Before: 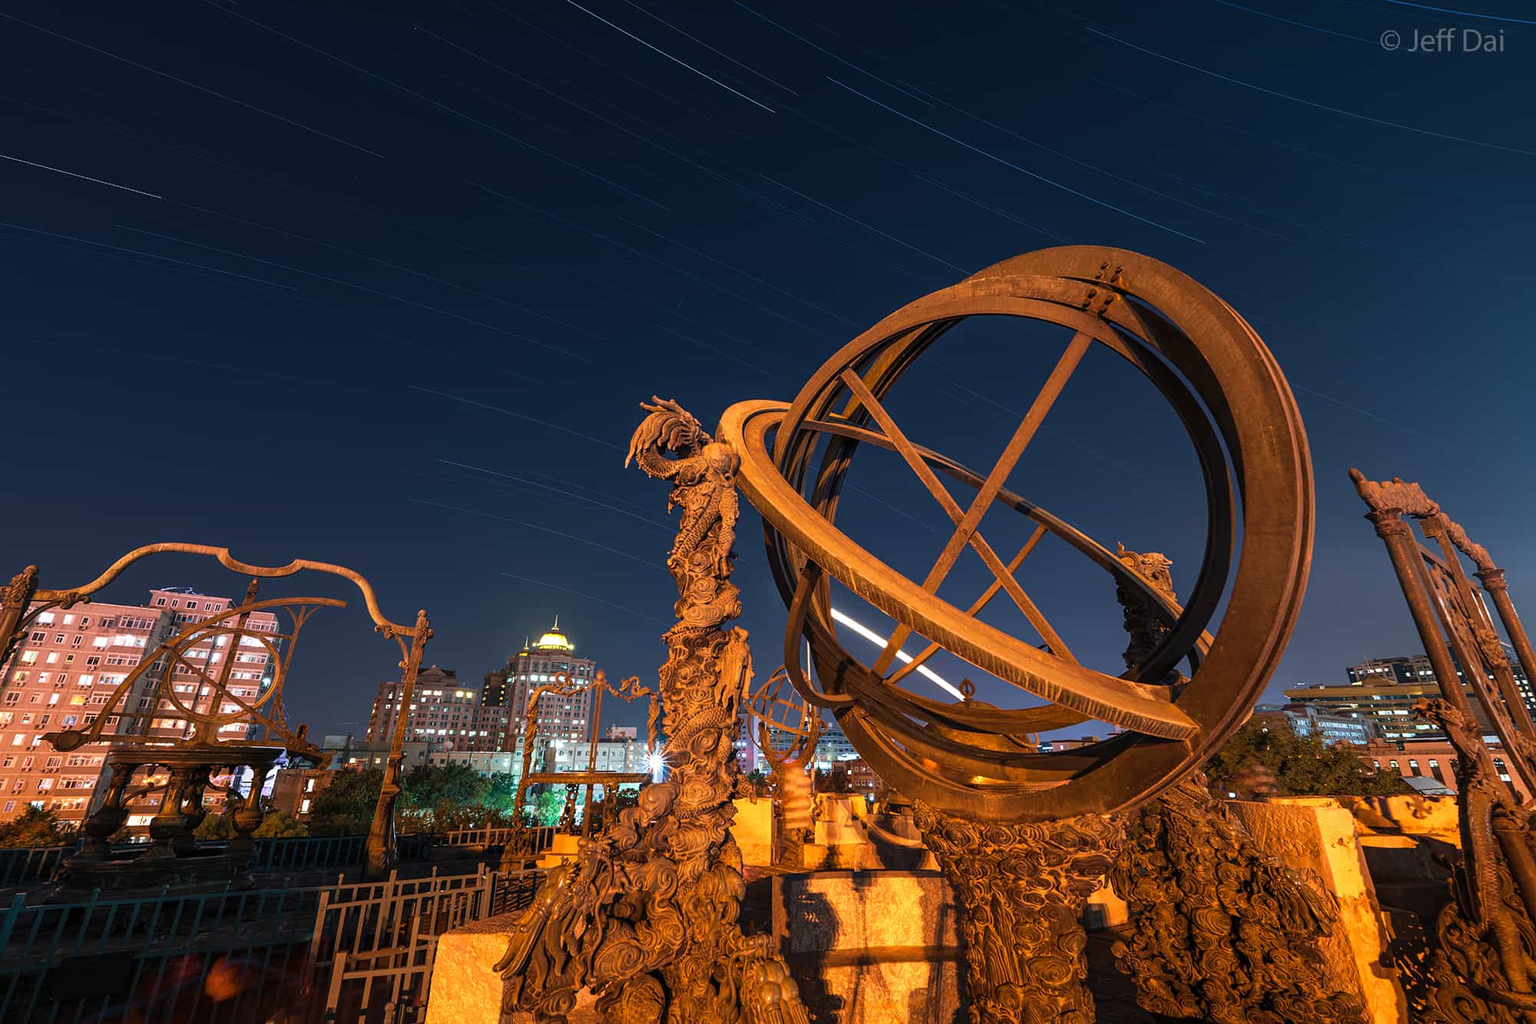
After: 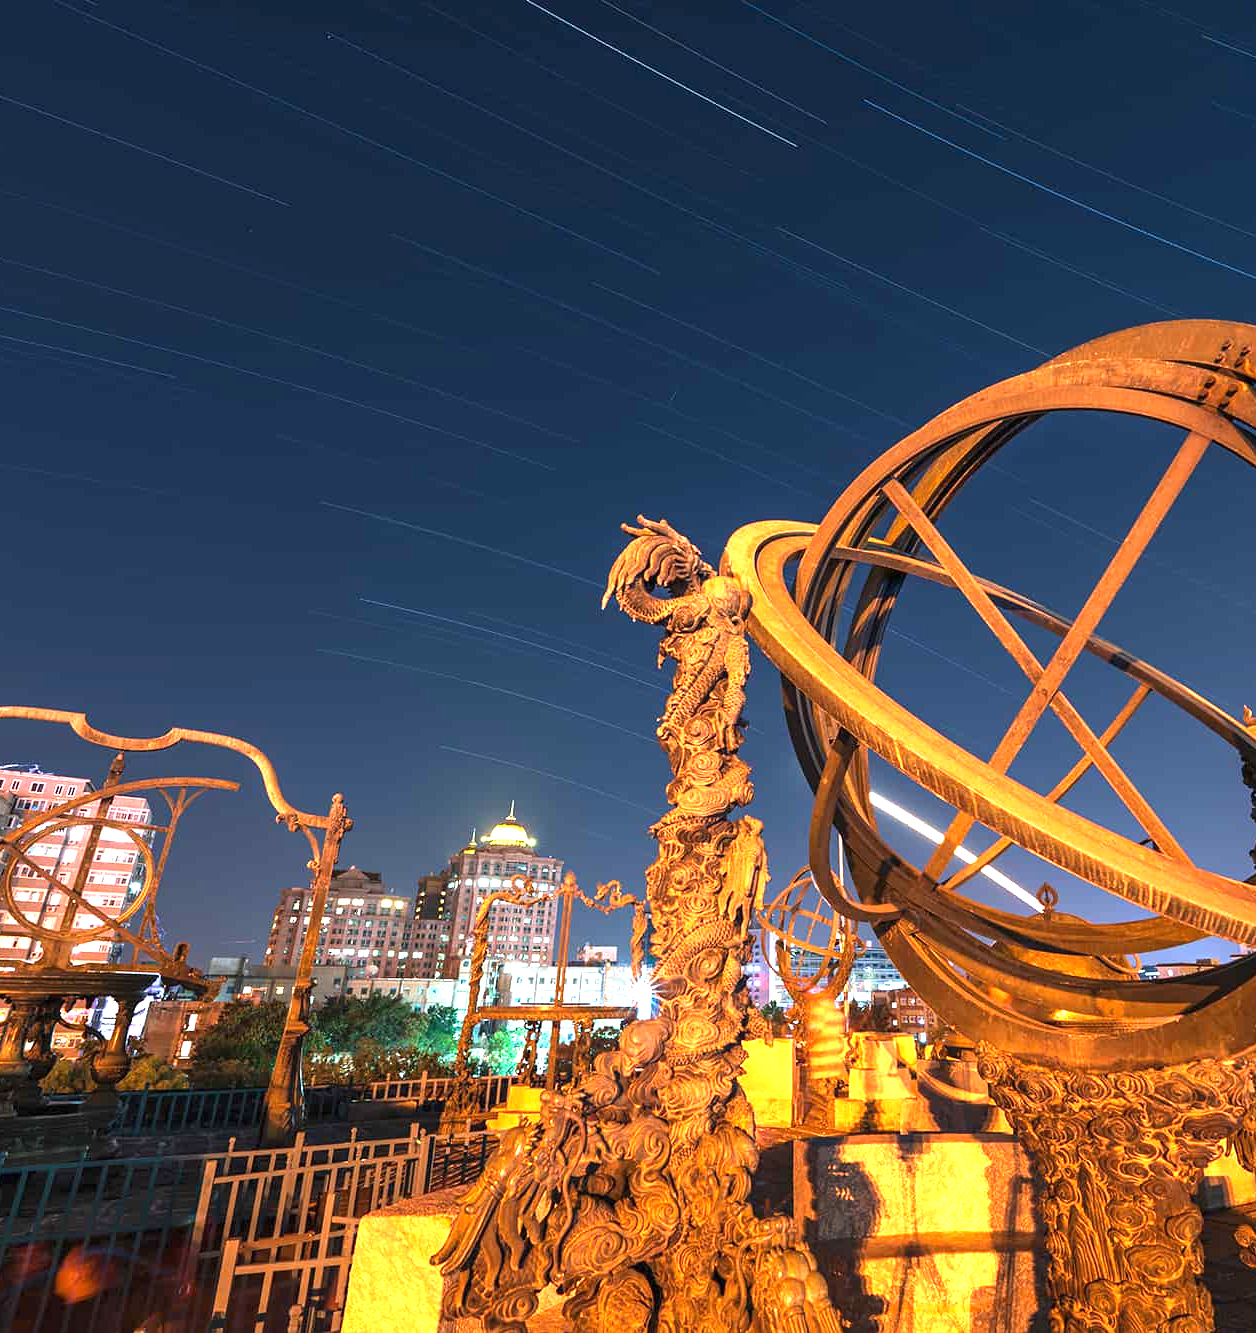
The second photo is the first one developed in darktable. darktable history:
crop: left 10.644%, right 26.528%
exposure: black level correction 0, exposure 1.4 EV, compensate highlight preservation false
